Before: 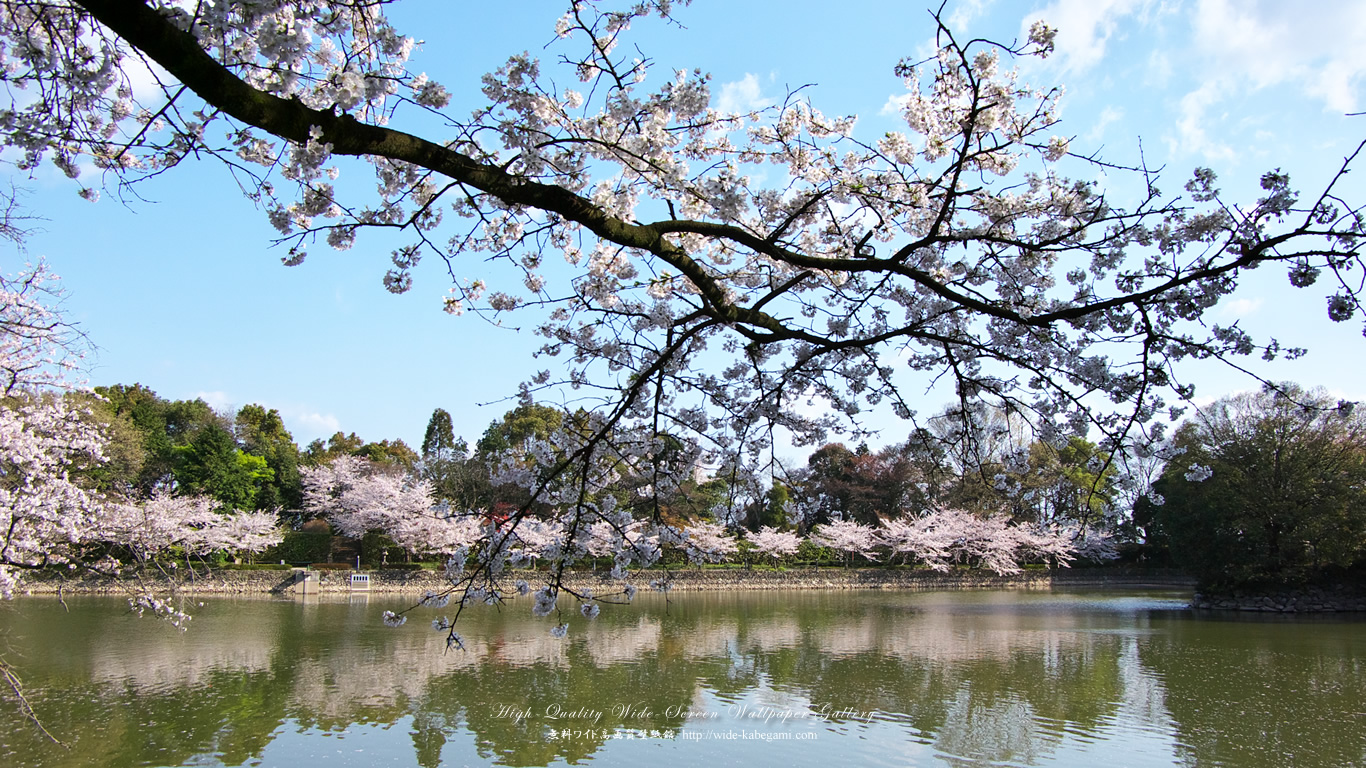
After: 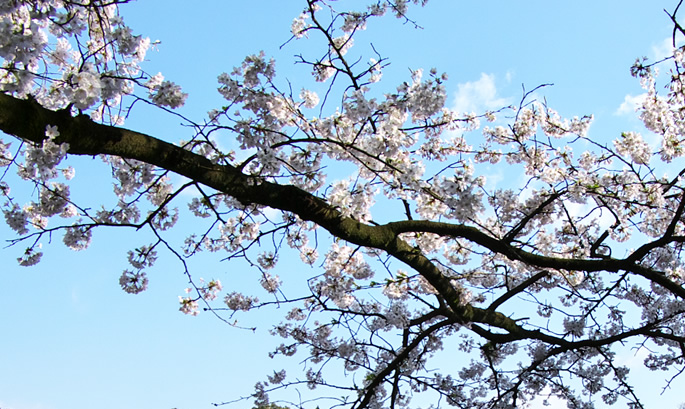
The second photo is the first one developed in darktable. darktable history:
crop: left 19.395%, right 30.395%, bottom 46.687%
